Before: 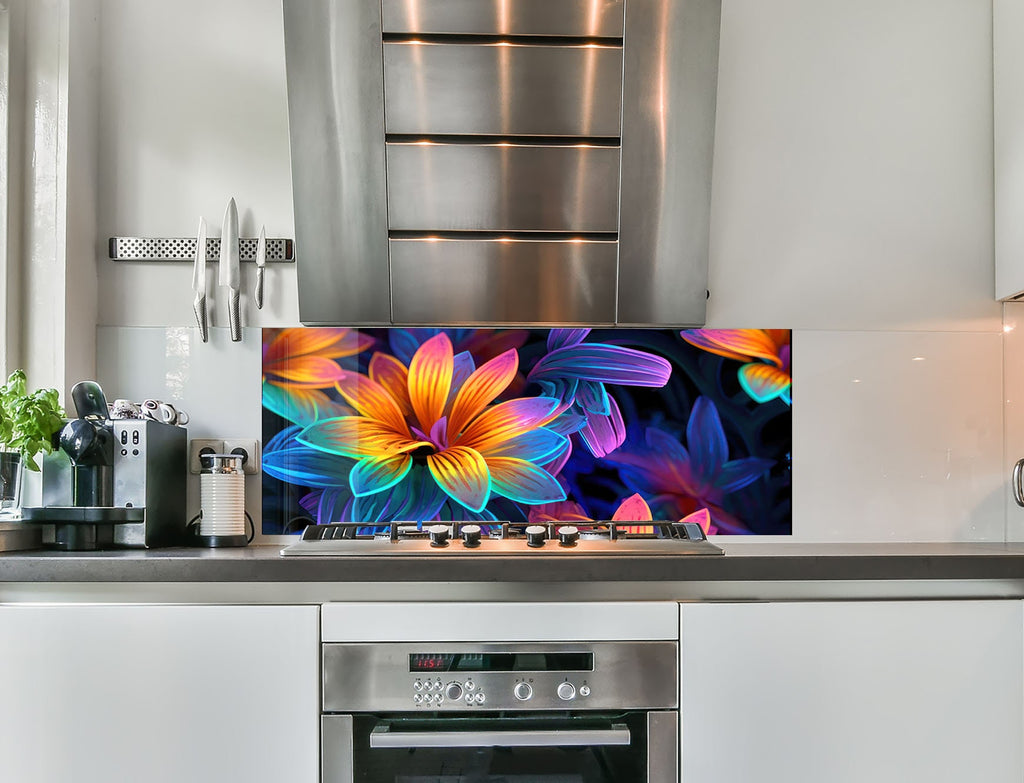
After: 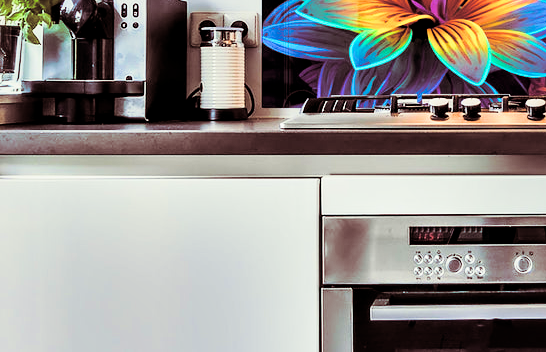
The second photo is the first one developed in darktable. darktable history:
shadows and highlights: shadows color adjustment 97.66%, soften with gaussian
filmic rgb: black relative exposure -11.88 EV, white relative exposure 5.43 EV, threshold 3 EV, hardness 4.49, latitude 50%, contrast 1.14, color science v5 (2021), contrast in shadows safe, contrast in highlights safe, enable highlight reconstruction true
crop and rotate: top 54.778%, right 46.61%, bottom 0.159%
split-toning: on, module defaults
local contrast: mode bilateral grid, contrast 100, coarseness 100, detail 165%, midtone range 0.2
color balance rgb: global offset › luminance 0.71%, perceptual saturation grading › global saturation -11.5%, perceptual brilliance grading › highlights 17.77%, perceptual brilliance grading › mid-tones 31.71%, perceptual brilliance grading › shadows -31.01%, global vibrance 50%
